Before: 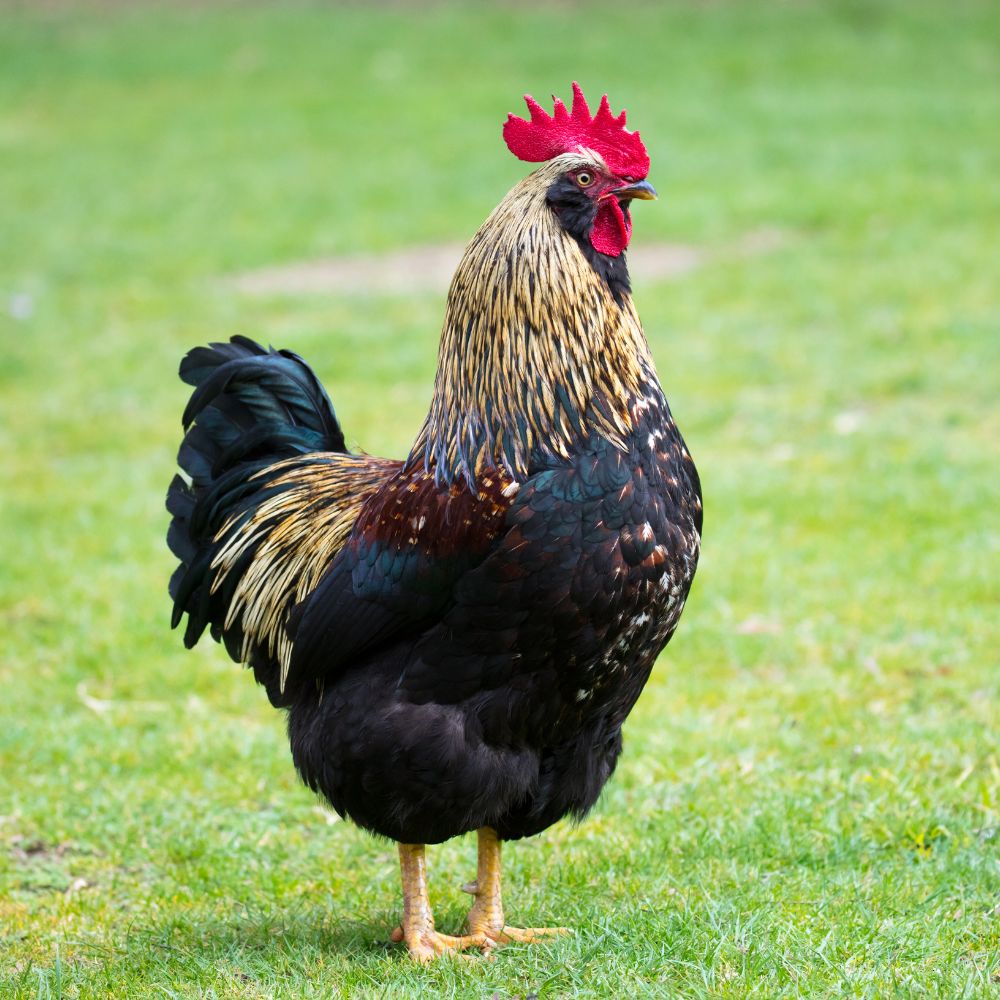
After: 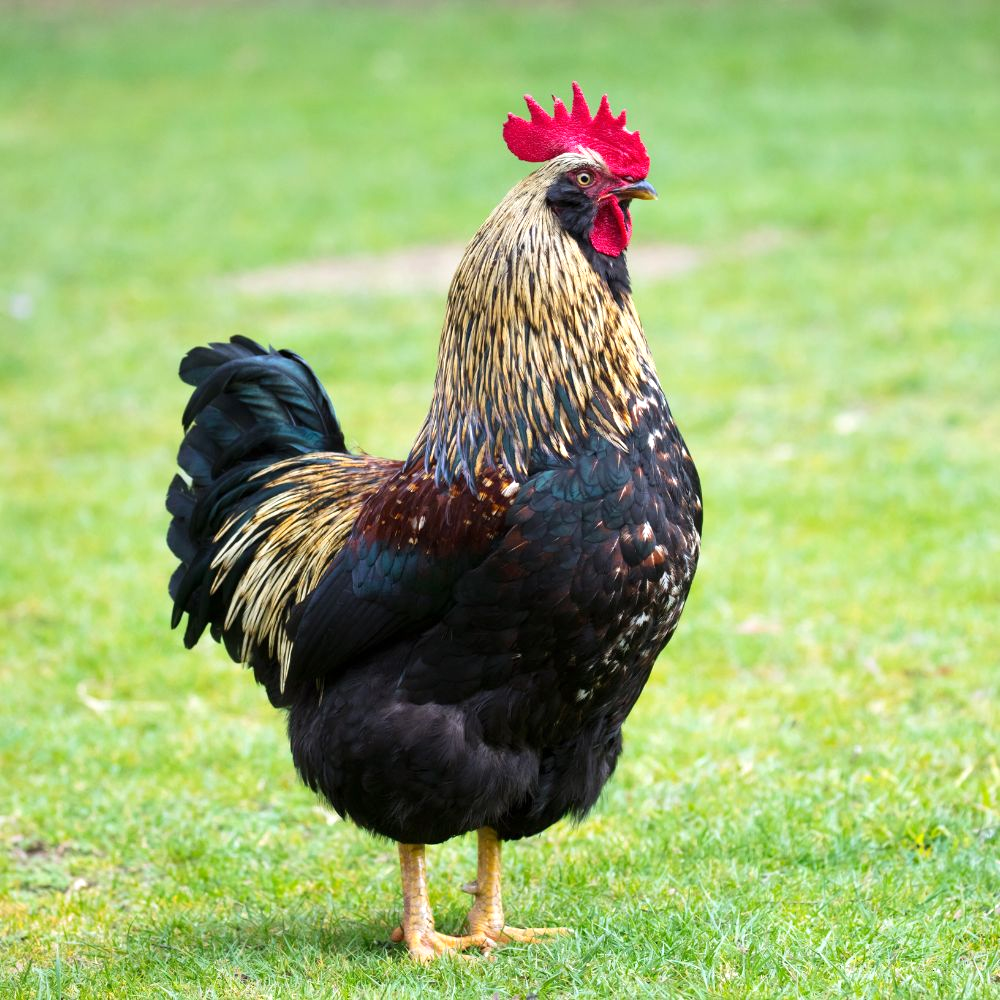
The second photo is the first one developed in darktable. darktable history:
exposure: exposure 0.216 EV, compensate highlight preservation false
